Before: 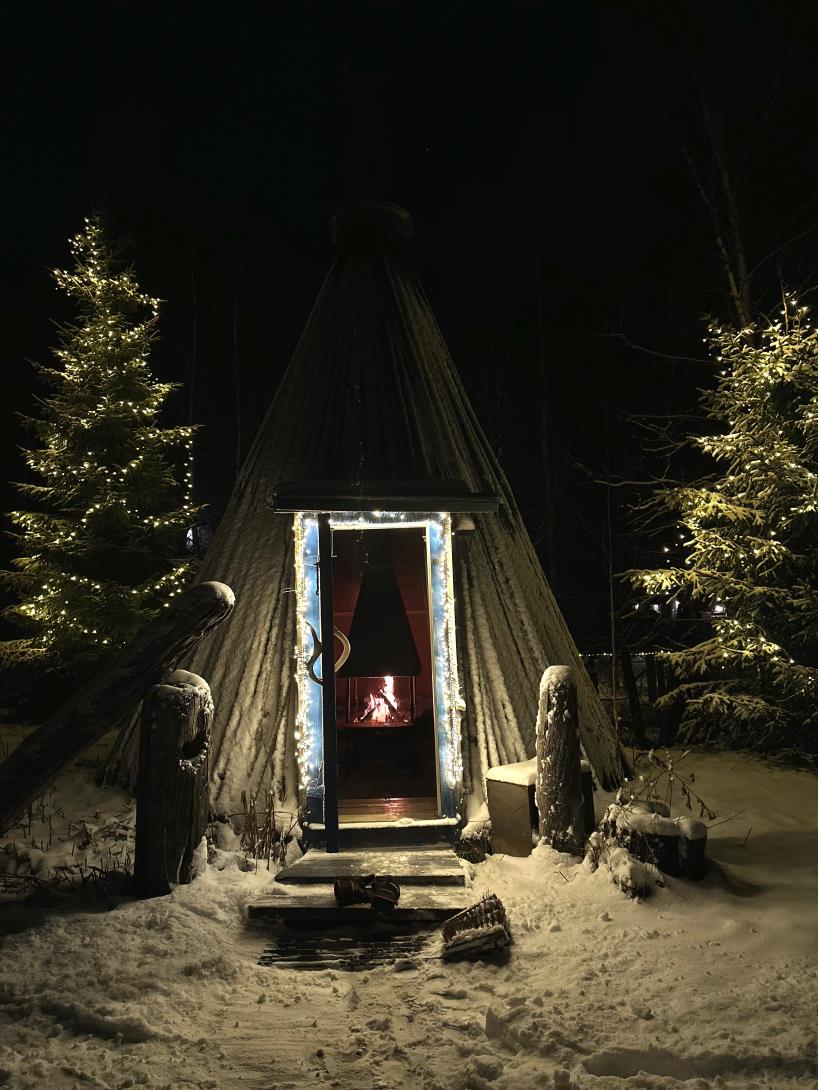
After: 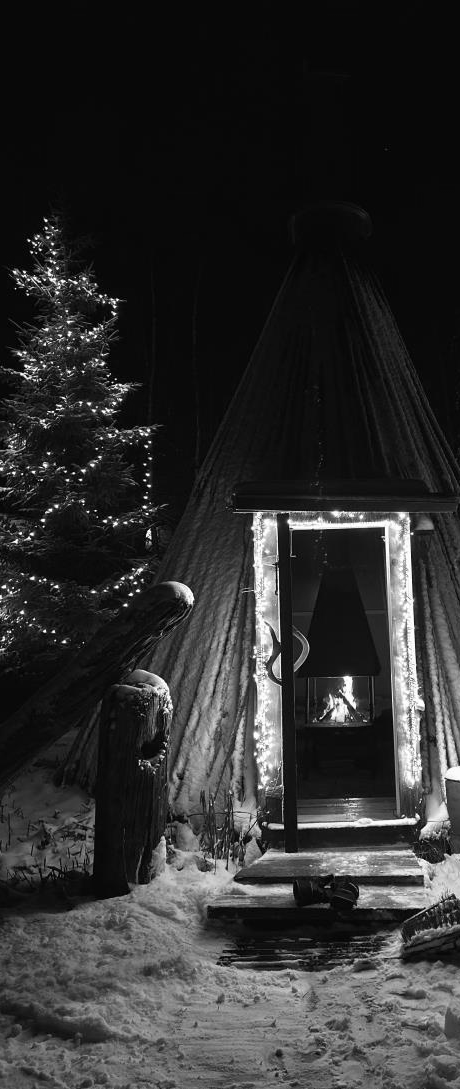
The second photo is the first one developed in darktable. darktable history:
monochrome: a 16.01, b -2.65, highlights 0.52
crop: left 5.114%, right 38.589%
